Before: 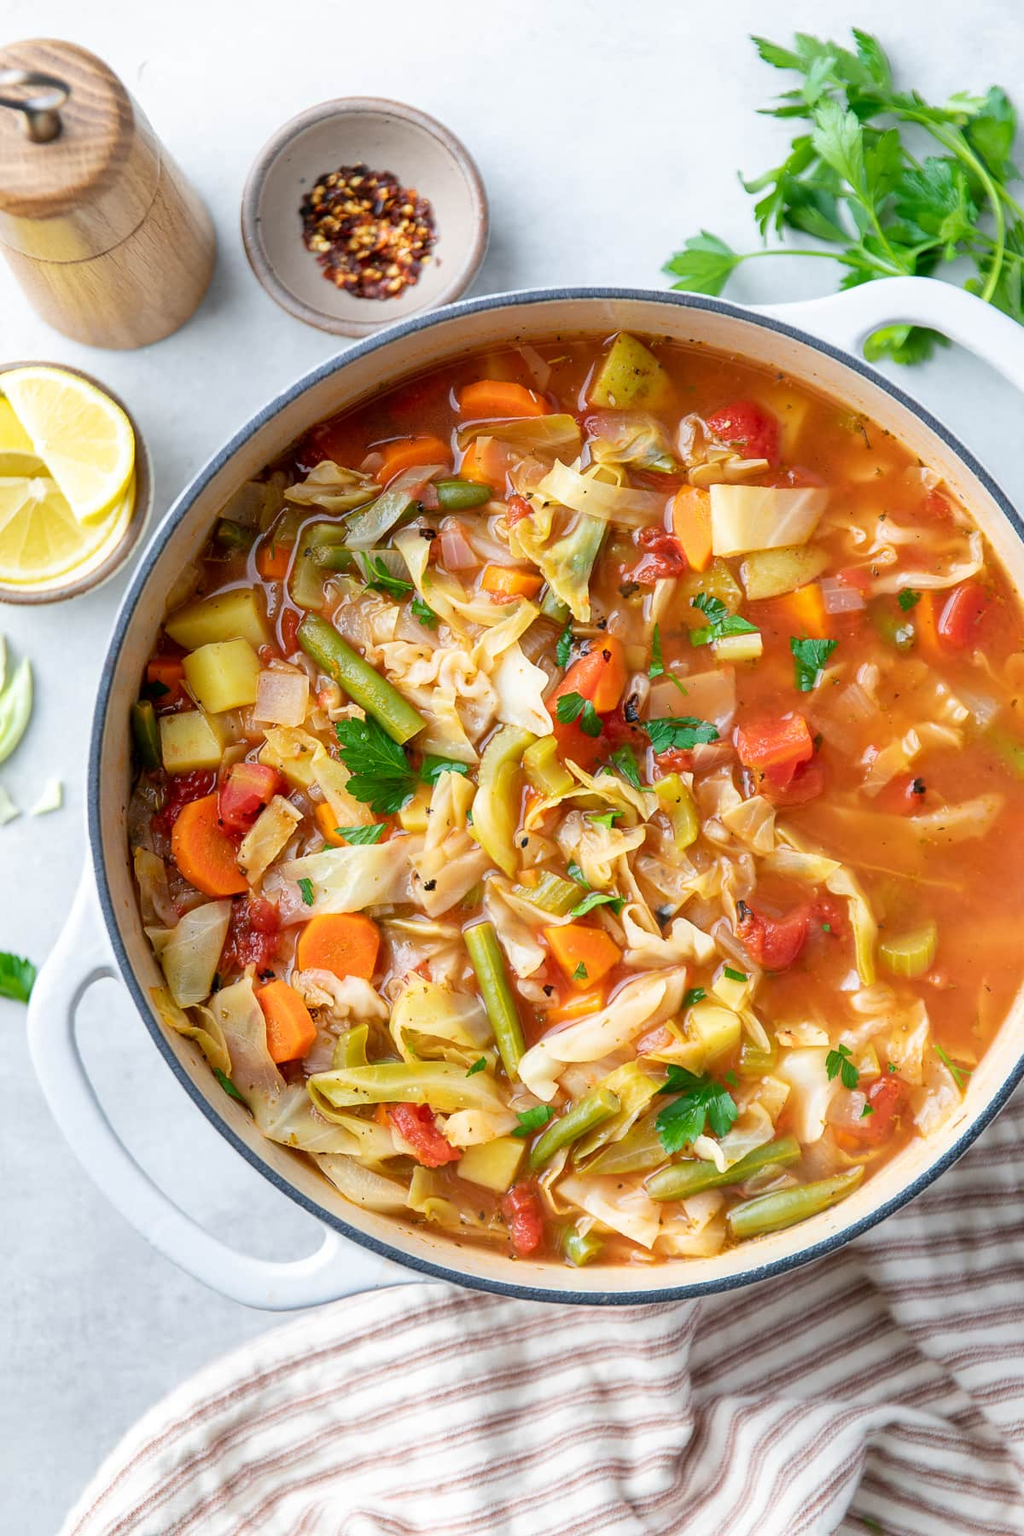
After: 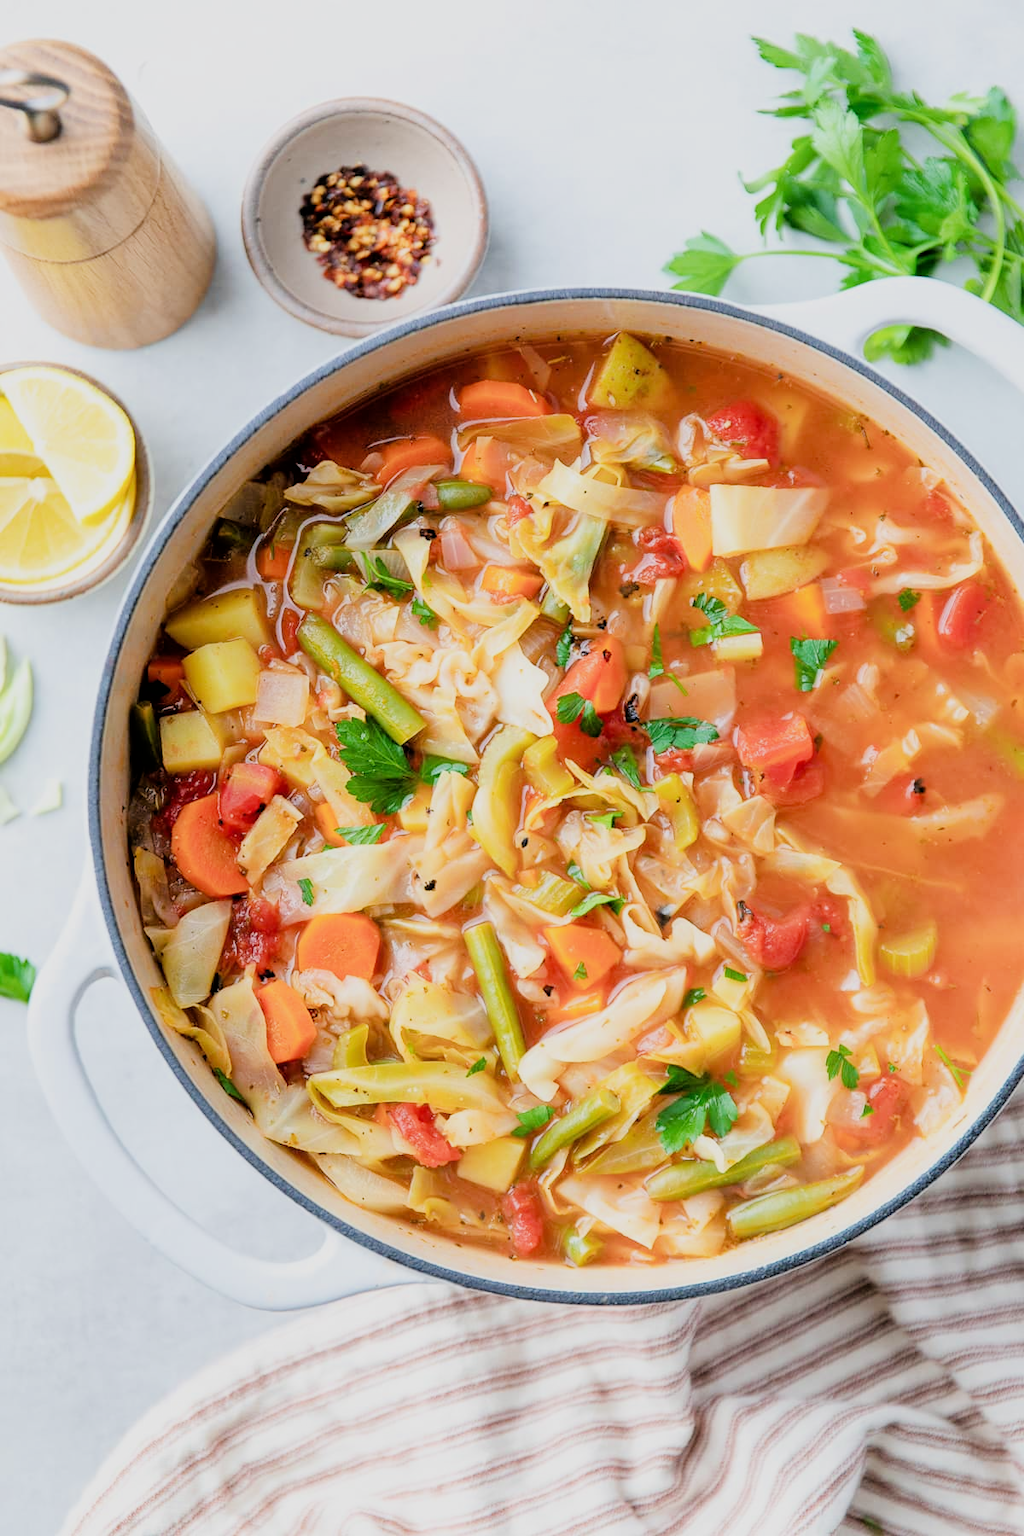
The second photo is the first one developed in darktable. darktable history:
filmic rgb: black relative exposure -7.23 EV, white relative exposure 5.38 EV, hardness 3.02, iterations of high-quality reconstruction 0
tone equalizer: -8 EV -0.788 EV, -7 EV -0.737 EV, -6 EV -0.627 EV, -5 EV -0.365 EV, -3 EV 0.386 EV, -2 EV 0.6 EV, -1 EV 0.689 EV, +0 EV 0.744 EV, mask exposure compensation -0.486 EV
